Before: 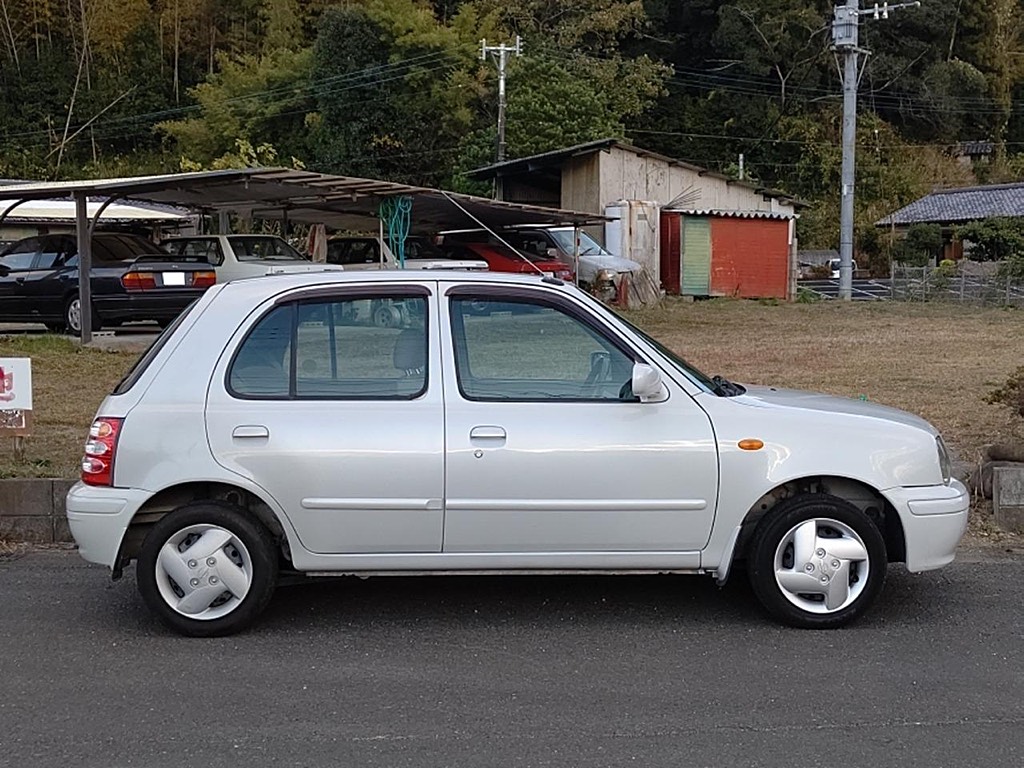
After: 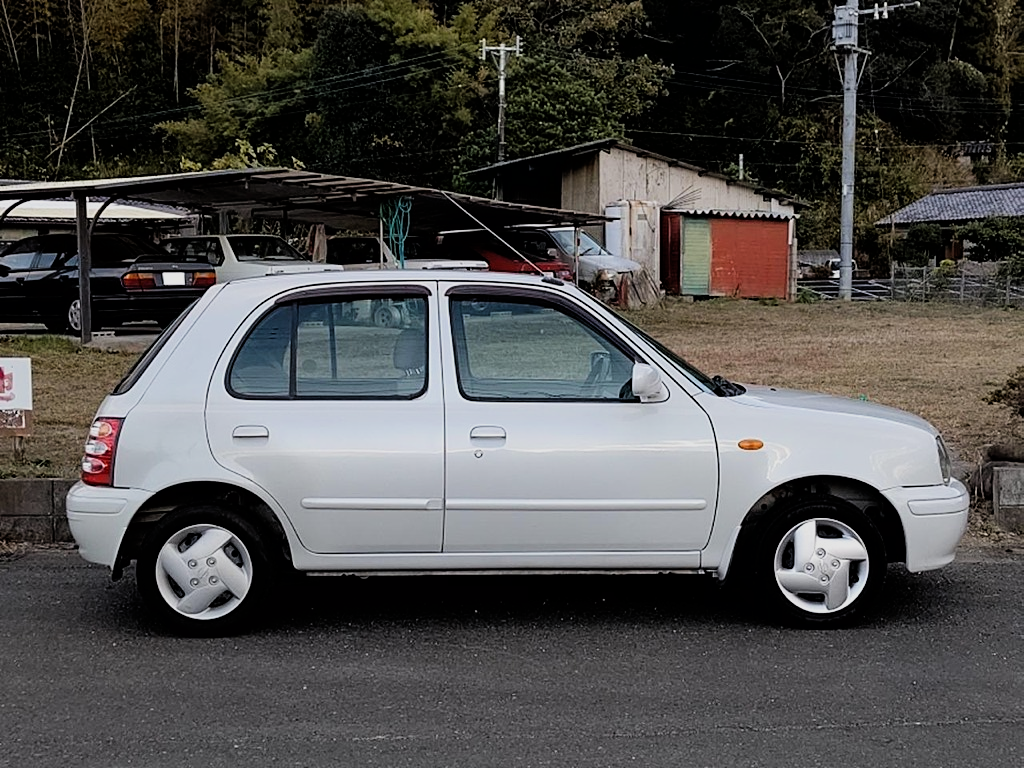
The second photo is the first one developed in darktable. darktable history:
filmic rgb: black relative exposure -5 EV, hardness 2.88, contrast 1.3
tone equalizer: on, module defaults
